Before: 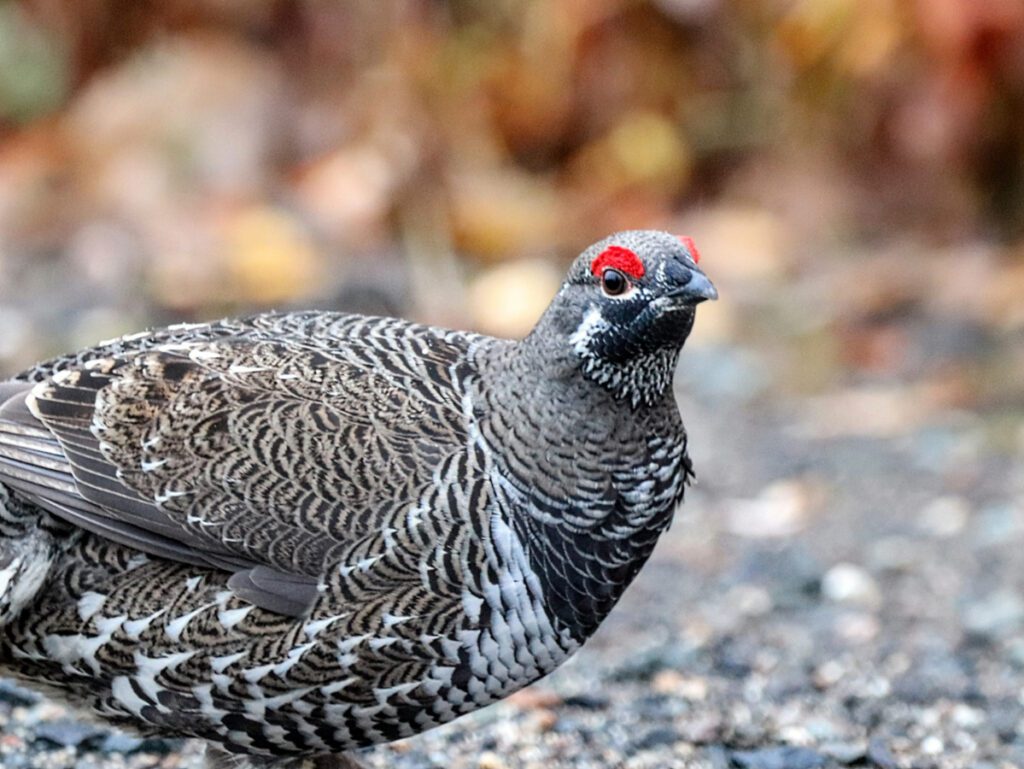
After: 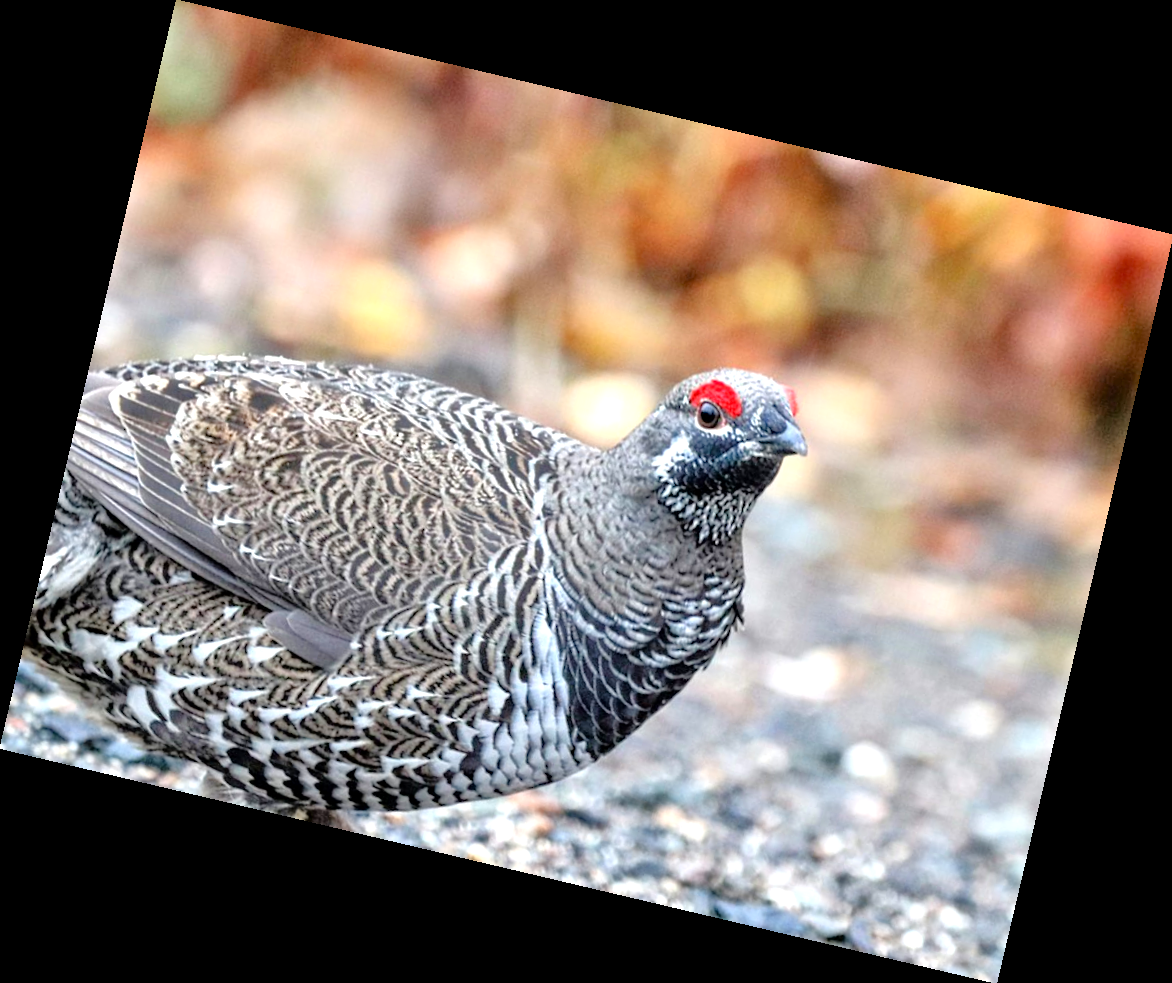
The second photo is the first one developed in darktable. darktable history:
rotate and perspective: rotation 13.27°, automatic cropping off
tone equalizer: -7 EV 0.15 EV, -6 EV 0.6 EV, -5 EV 1.15 EV, -4 EV 1.33 EV, -3 EV 1.15 EV, -2 EV 0.6 EV, -1 EV 0.15 EV, mask exposure compensation -0.5 EV
exposure: black level correction 0.001, exposure 0.5 EV, compensate exposure bias true, compensate highlight preservation false
